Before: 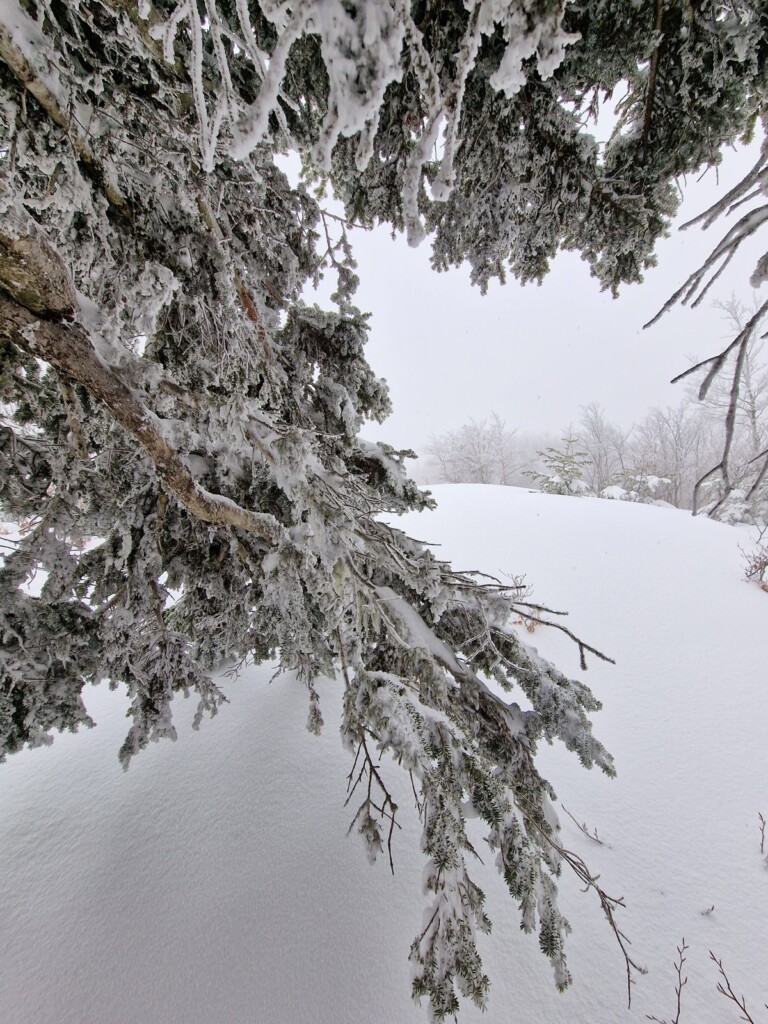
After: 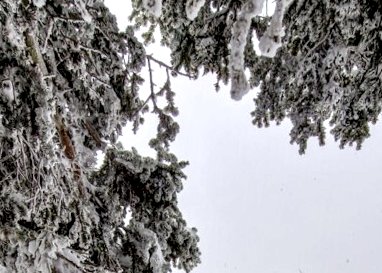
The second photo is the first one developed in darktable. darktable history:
local contrast: highlights 19%, detail 186%
exposure: exposure -0.064 EV, compensate highlight preservation false
crop: left 28.64%, top 16.832%, right 26.637%, bottom 58.055%
rotate and perspective: rotation 5.12°, automatic cropping off
